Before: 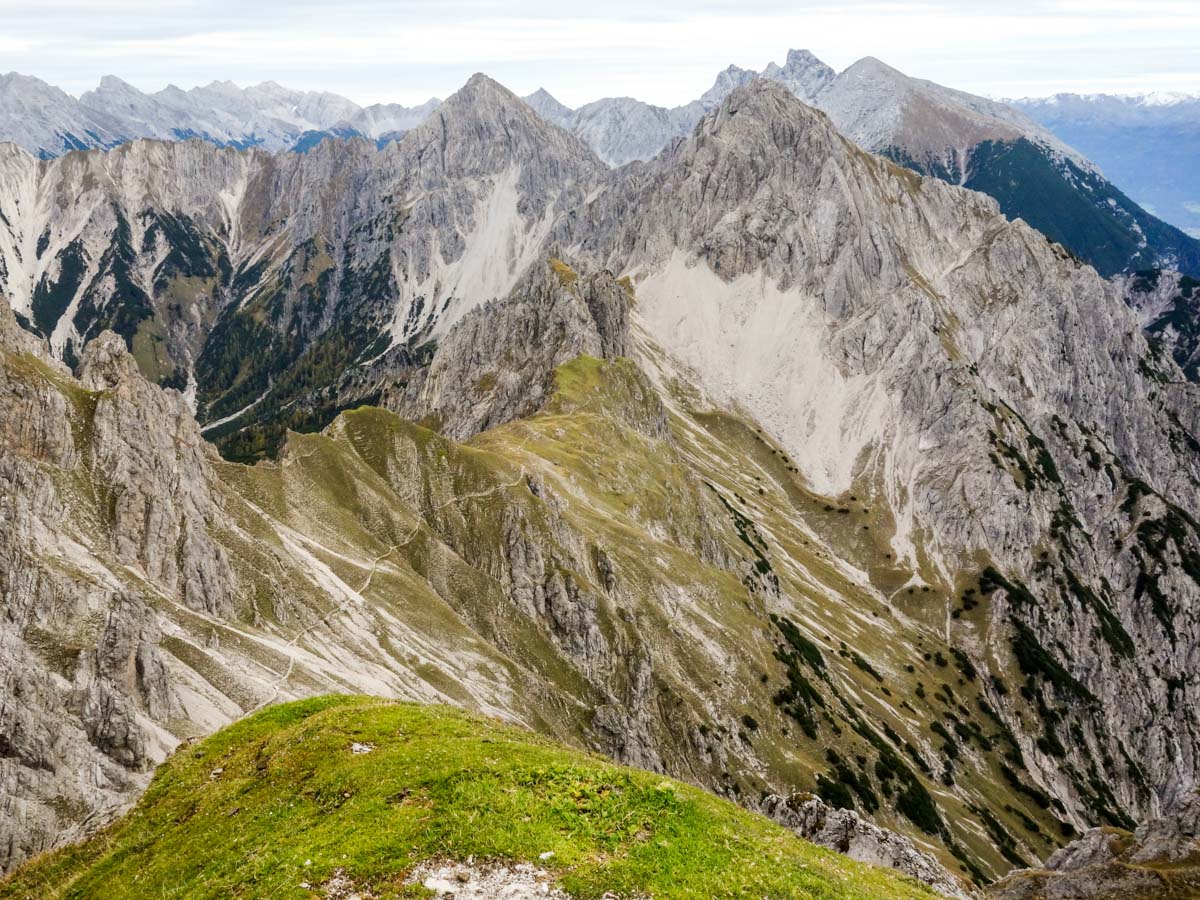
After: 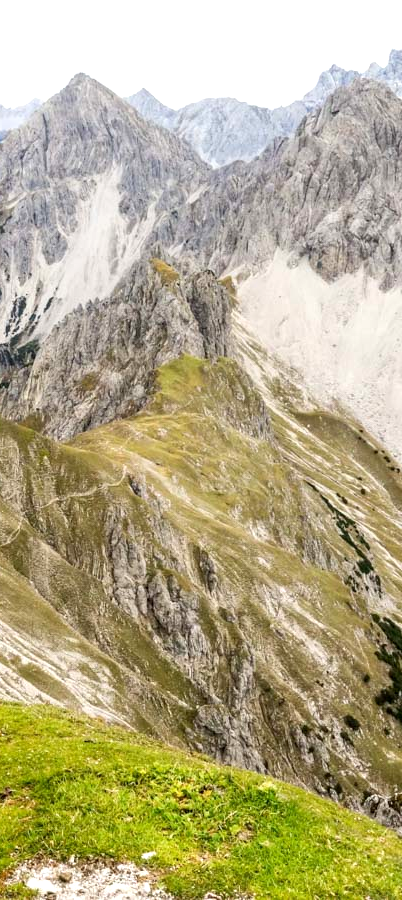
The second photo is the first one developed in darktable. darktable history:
crop: left 33.177%, right 33.285%
exposure: black level correction 0.001, exposure 0.499 EV, compensate highlight preservation false
